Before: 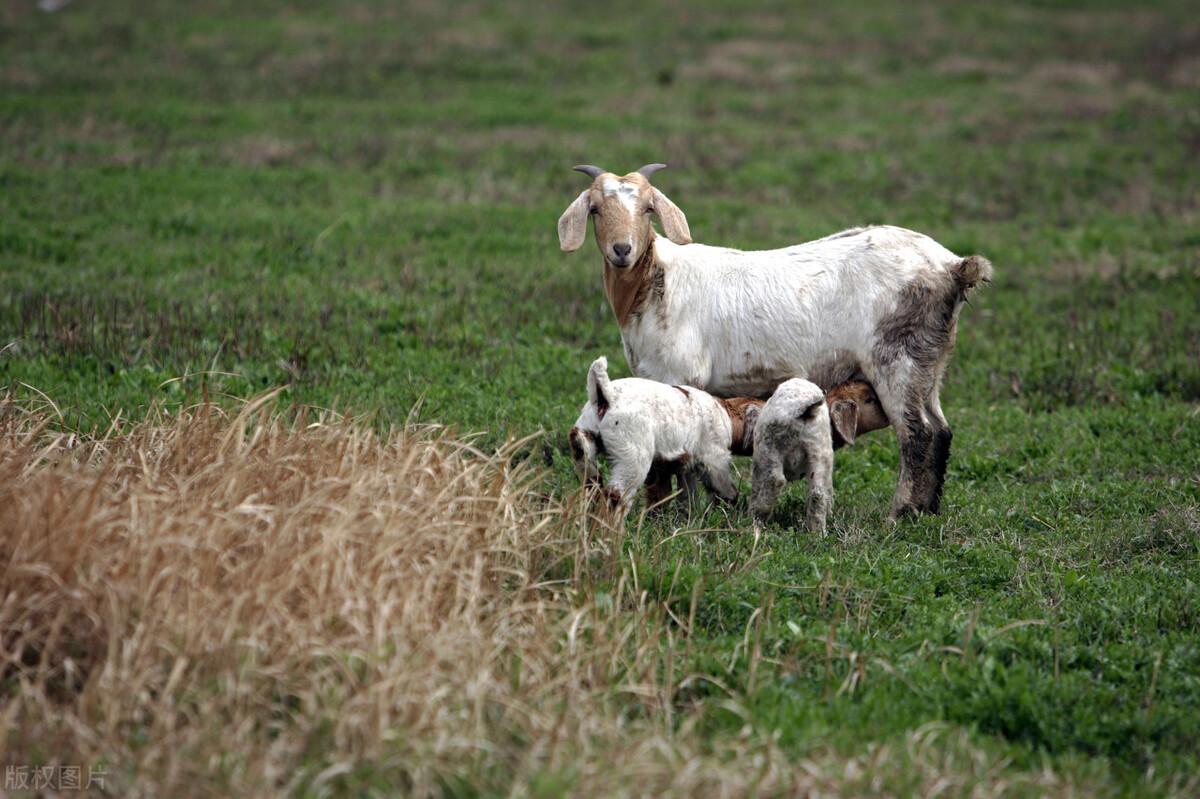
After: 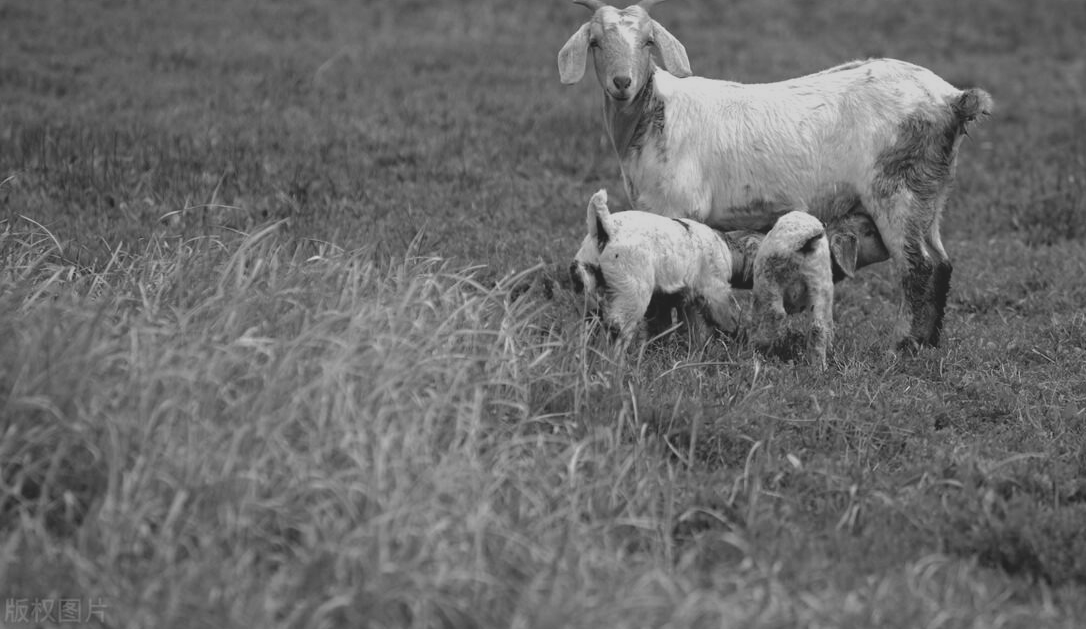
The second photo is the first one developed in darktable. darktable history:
crop: top 20.916%, right 9.437%, bottom 0.316%
contrast brightness saturation: contrast -0.26, saturation -0.43
monochrome: a -35.87, b 49.73, size 1.7
